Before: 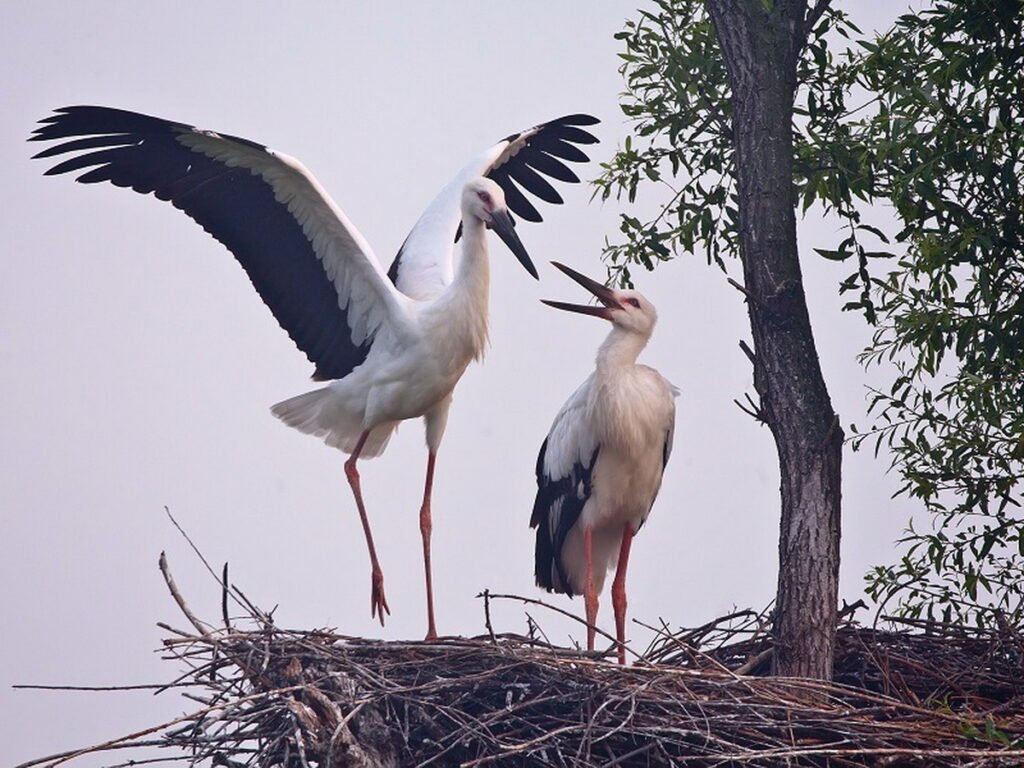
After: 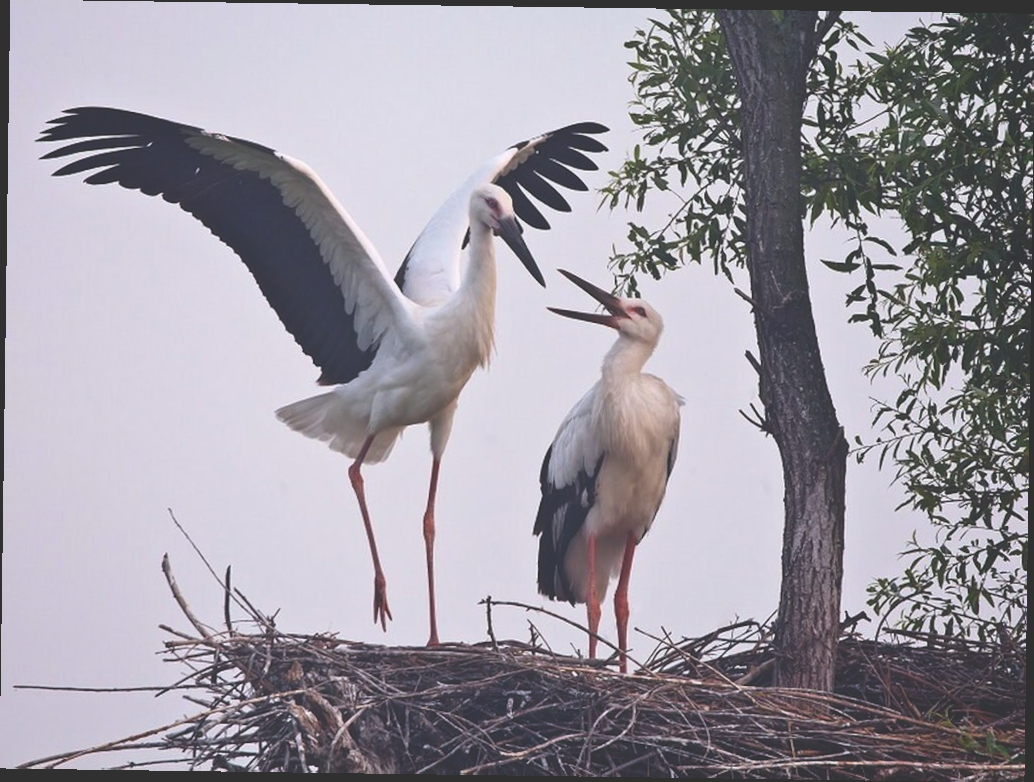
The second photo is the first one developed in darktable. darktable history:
exposure: black level correction -0.03, compensate highlight preservation false
rotate and perspective: rotation 0.8°, automatic cropping off
